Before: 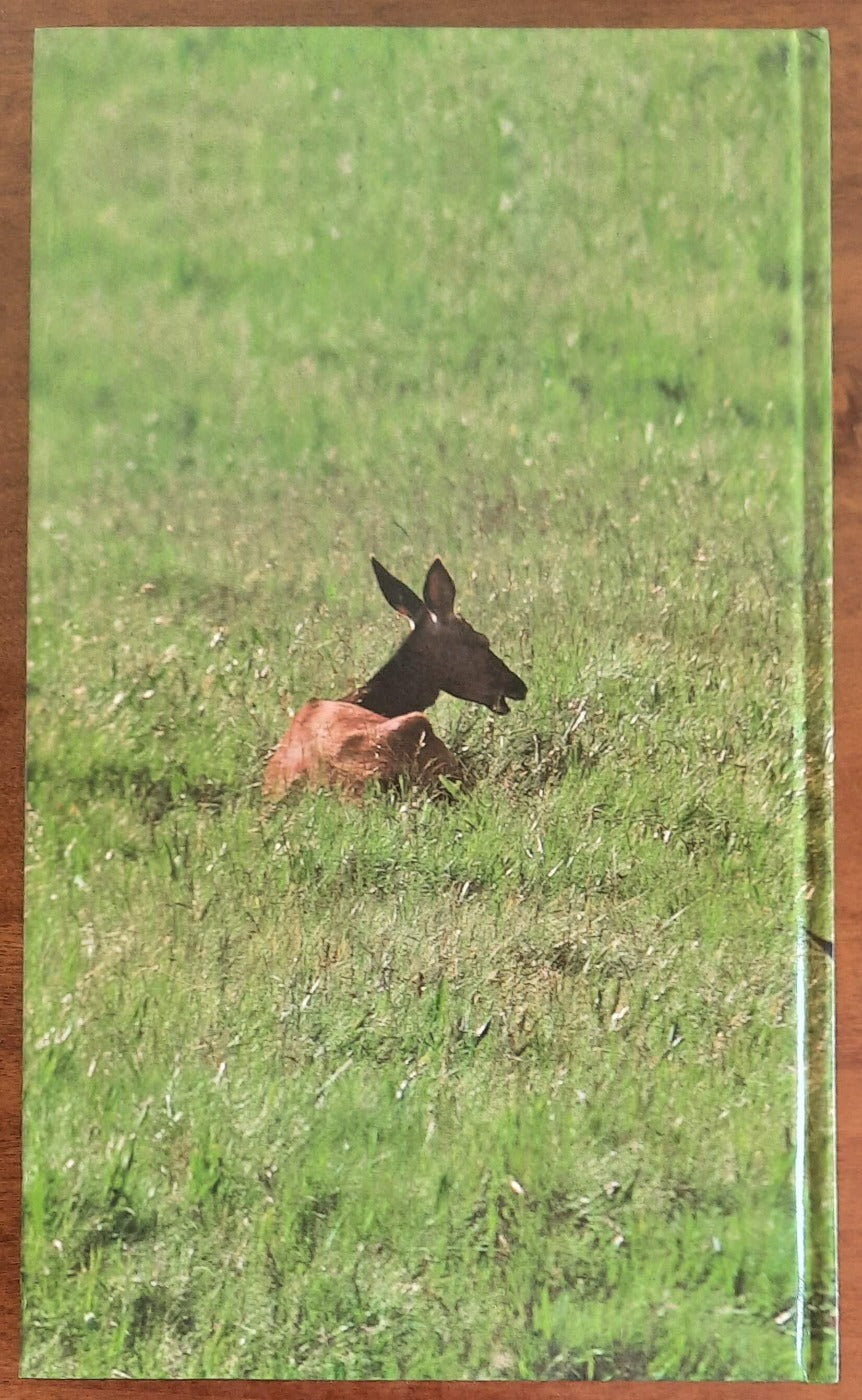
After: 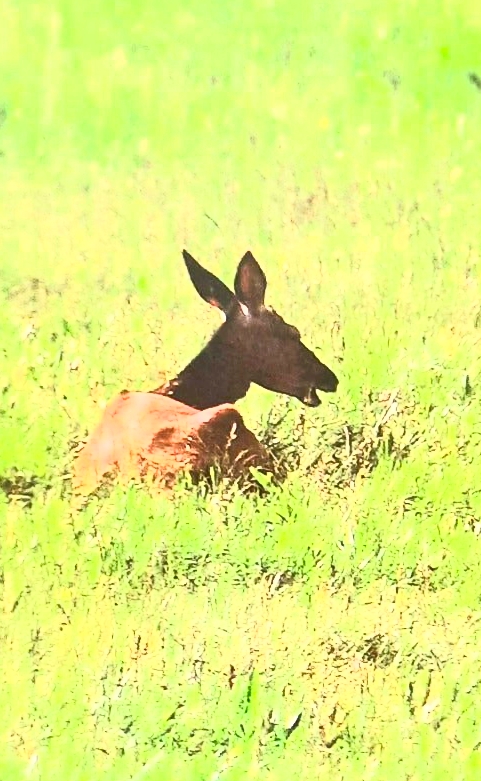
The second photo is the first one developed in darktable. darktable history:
contrast brightness saturation: contrast 1, brightness 1, saturation 1
crop and rotate: left 22.13%, top 22.054%, right 22.026%, bottom 22.102%
